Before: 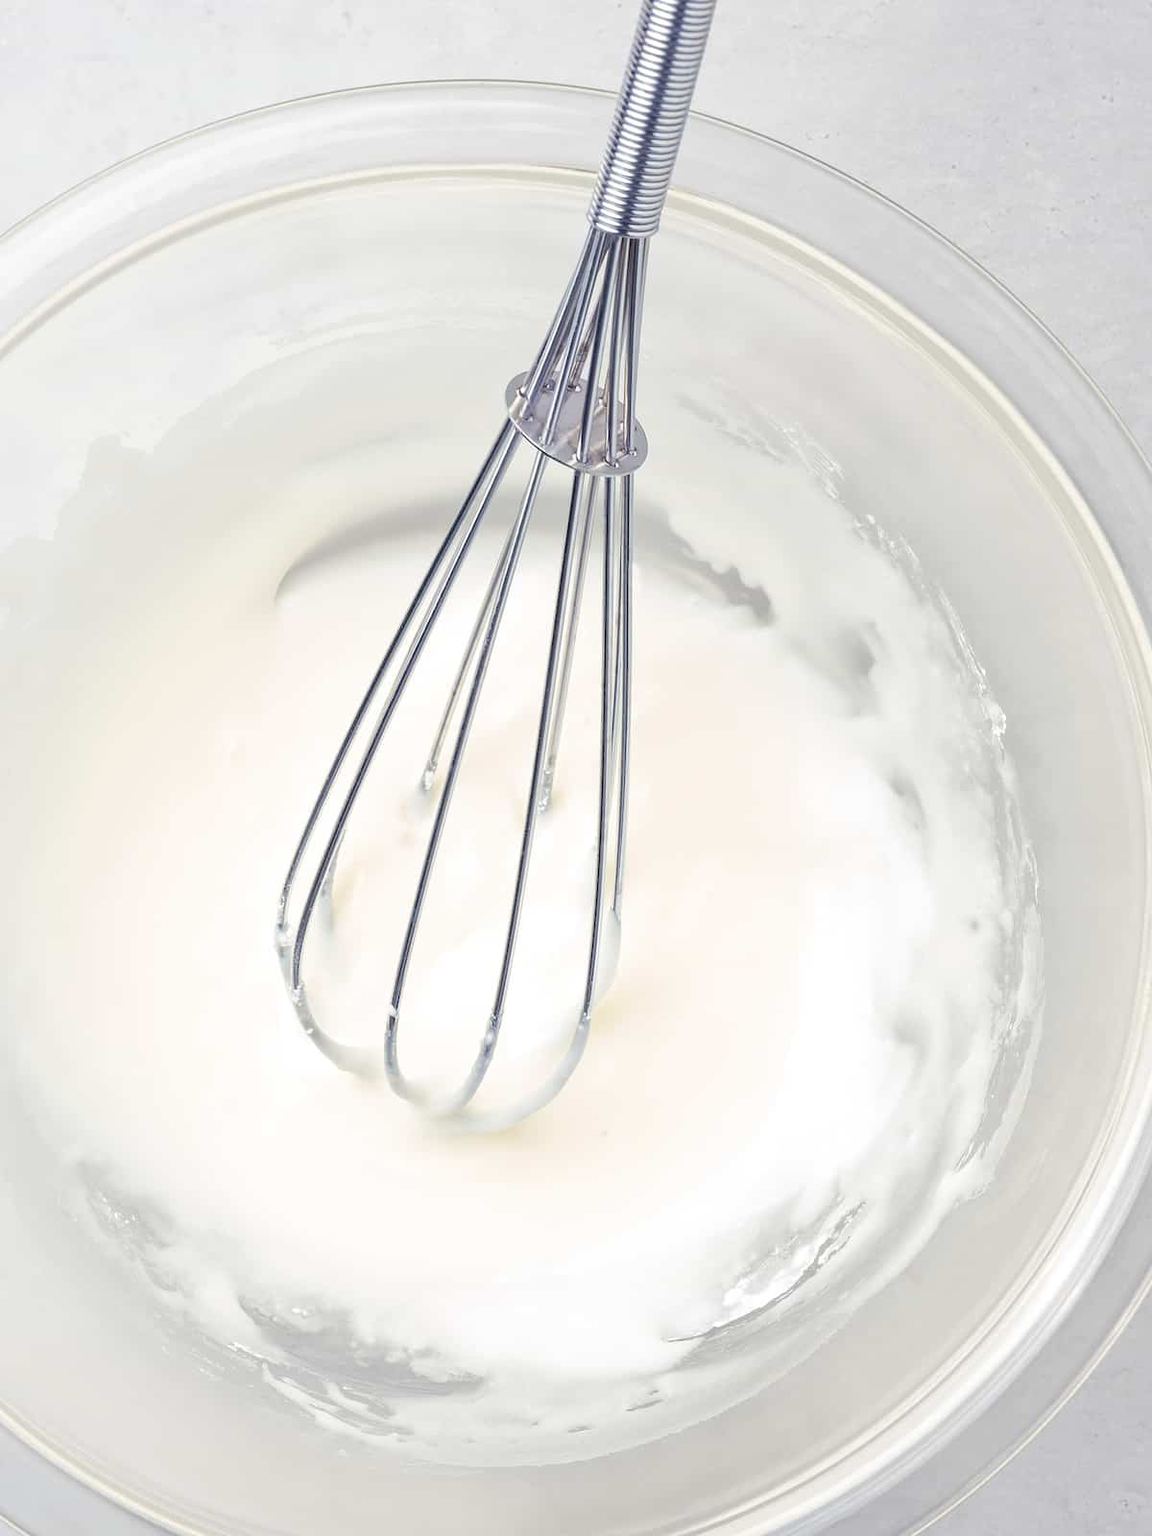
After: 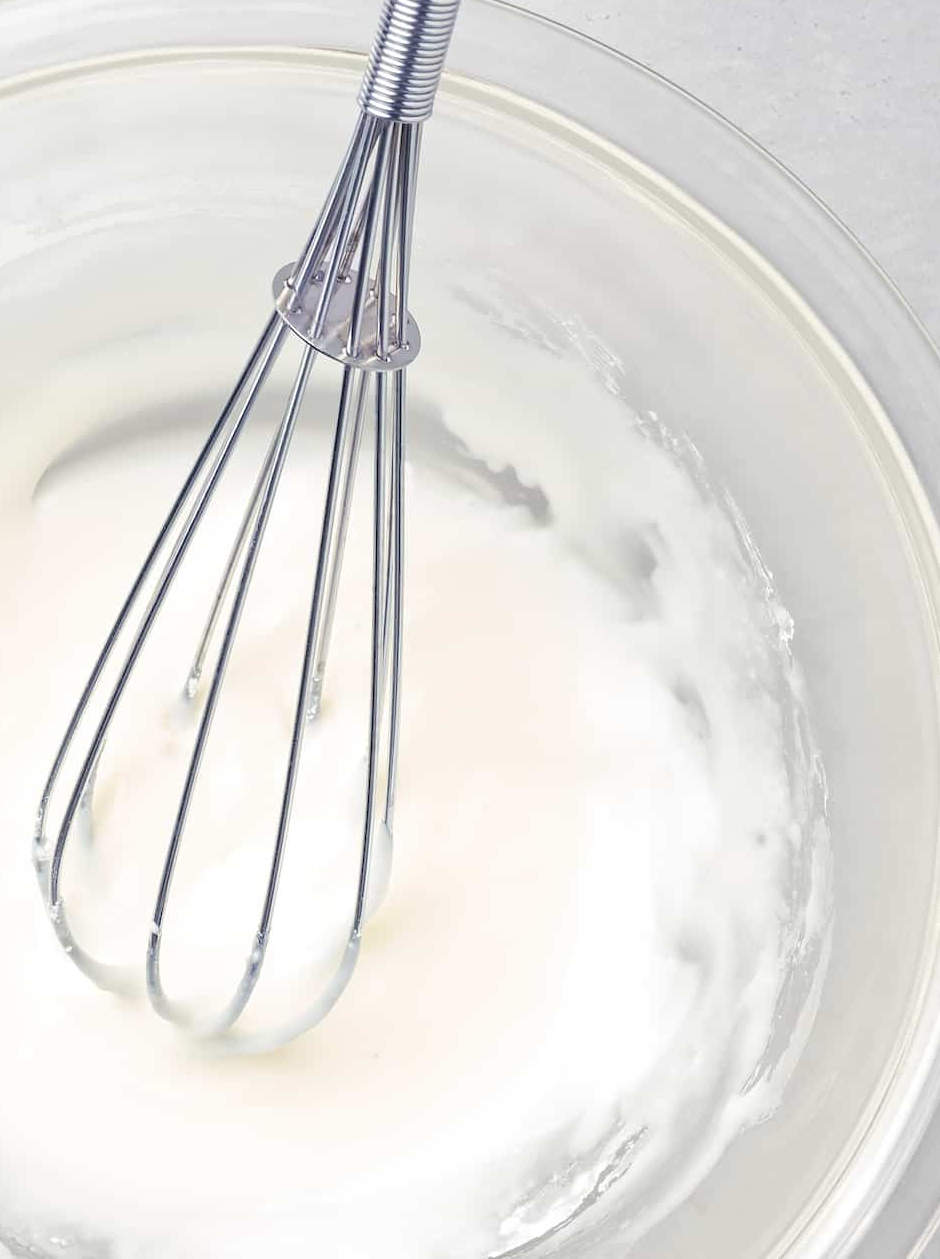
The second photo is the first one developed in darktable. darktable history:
crop and rotate: left 21.198%, top 7.826%, right 0.404%, bottom 13.432%
